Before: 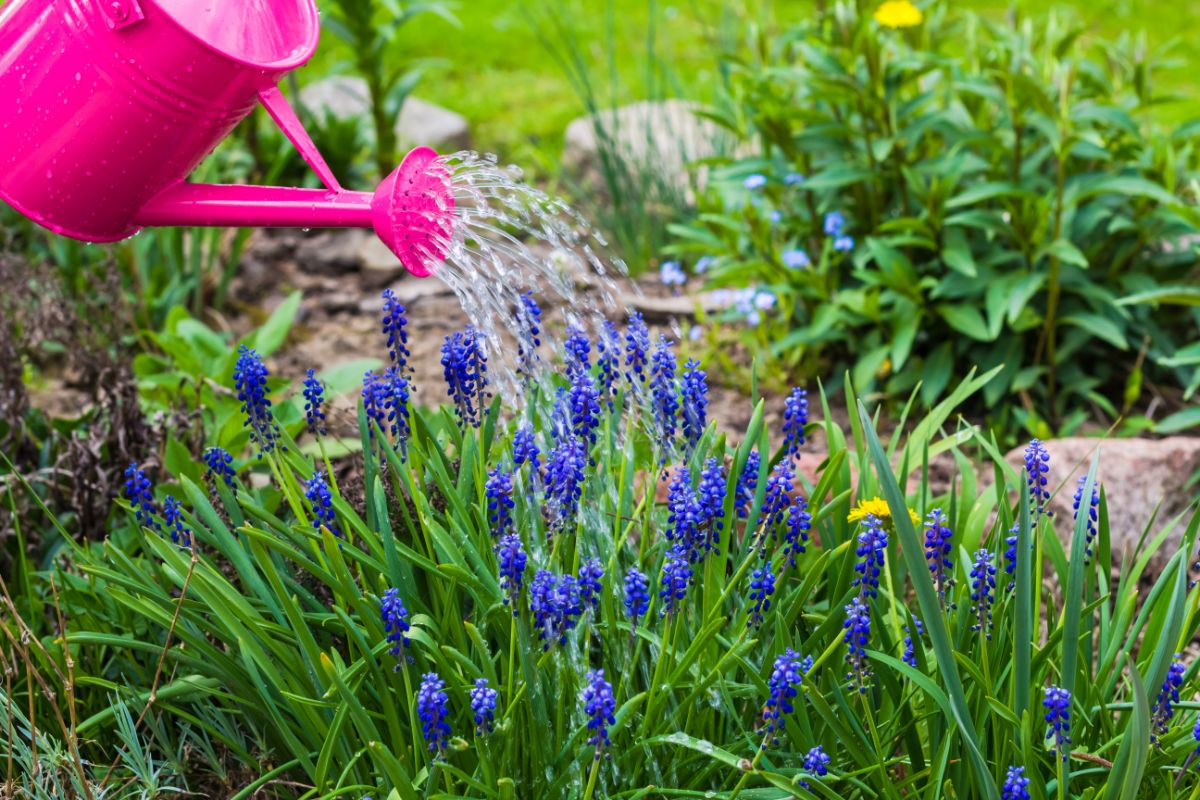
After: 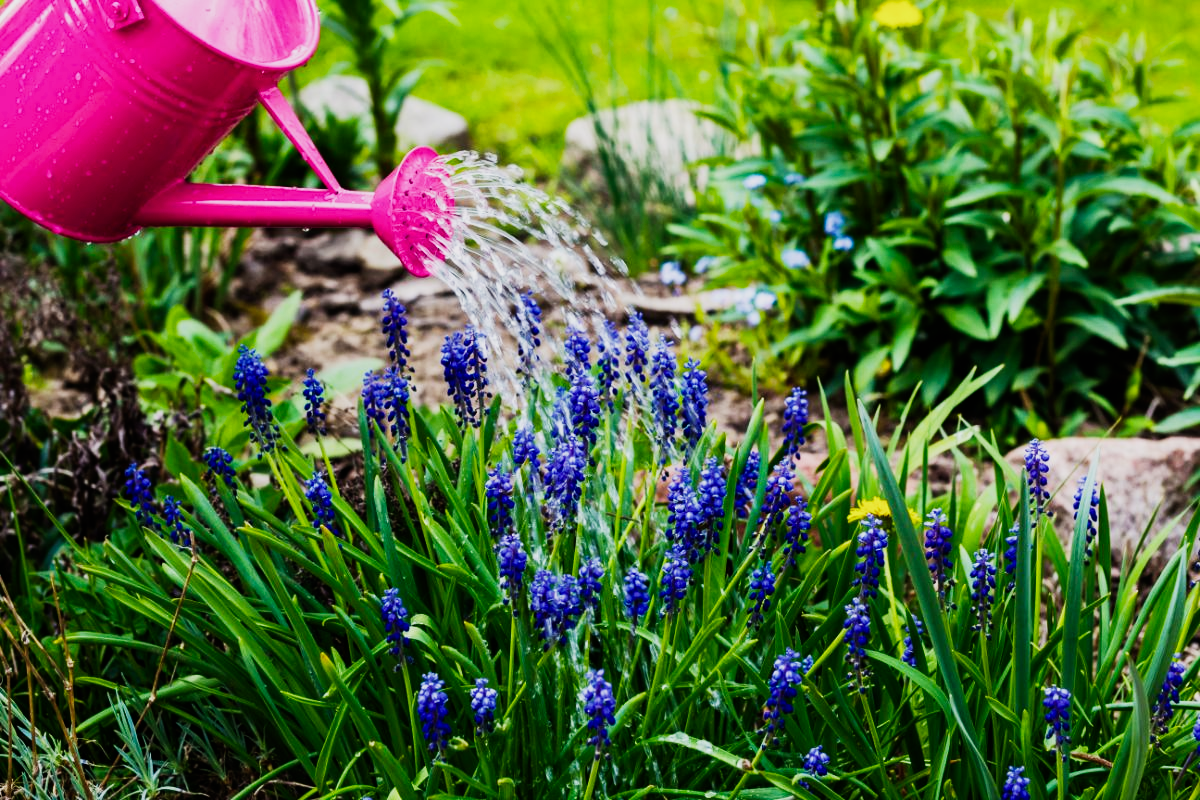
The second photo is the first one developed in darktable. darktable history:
sigmoid: contrast 1.6, skew -0.2, preserve hue 0%, red attenuation 0.1, red rotation 0.035, green attenuation 0.1, green rotation -0.017, blue attenuation 0.15, blue rotation -0.052, base primaries Rec2020
color balance rgb: perceptual brilliance grading › highlights 14.29%, perceptual brilliance grading › mid-tones -5.92%, perceptual brilliance grading › shadows -26.83%, global vibrance 31.18%
